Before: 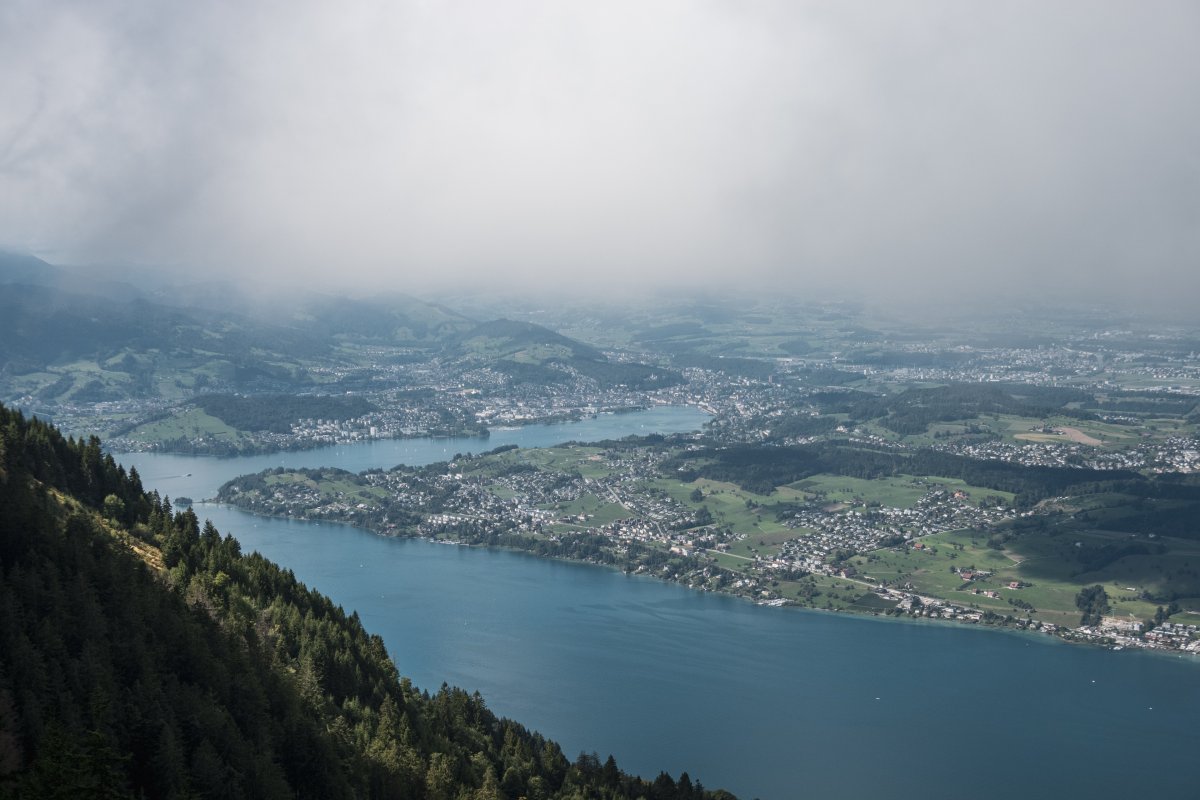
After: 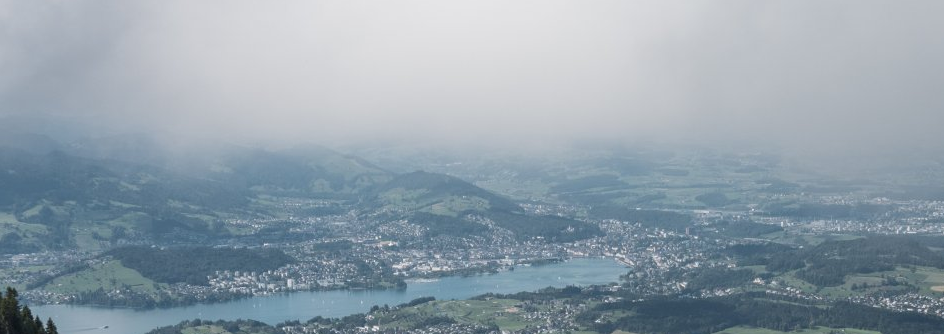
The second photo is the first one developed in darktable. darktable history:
crop: left 6.998%, top 18.5%, right 14.264%, bottom 39.681%
tone equalizer: -8 EV -0.573 EV, edges refinement/feathering 500, mask exposure compensation -1.57 EV, preserve details no
